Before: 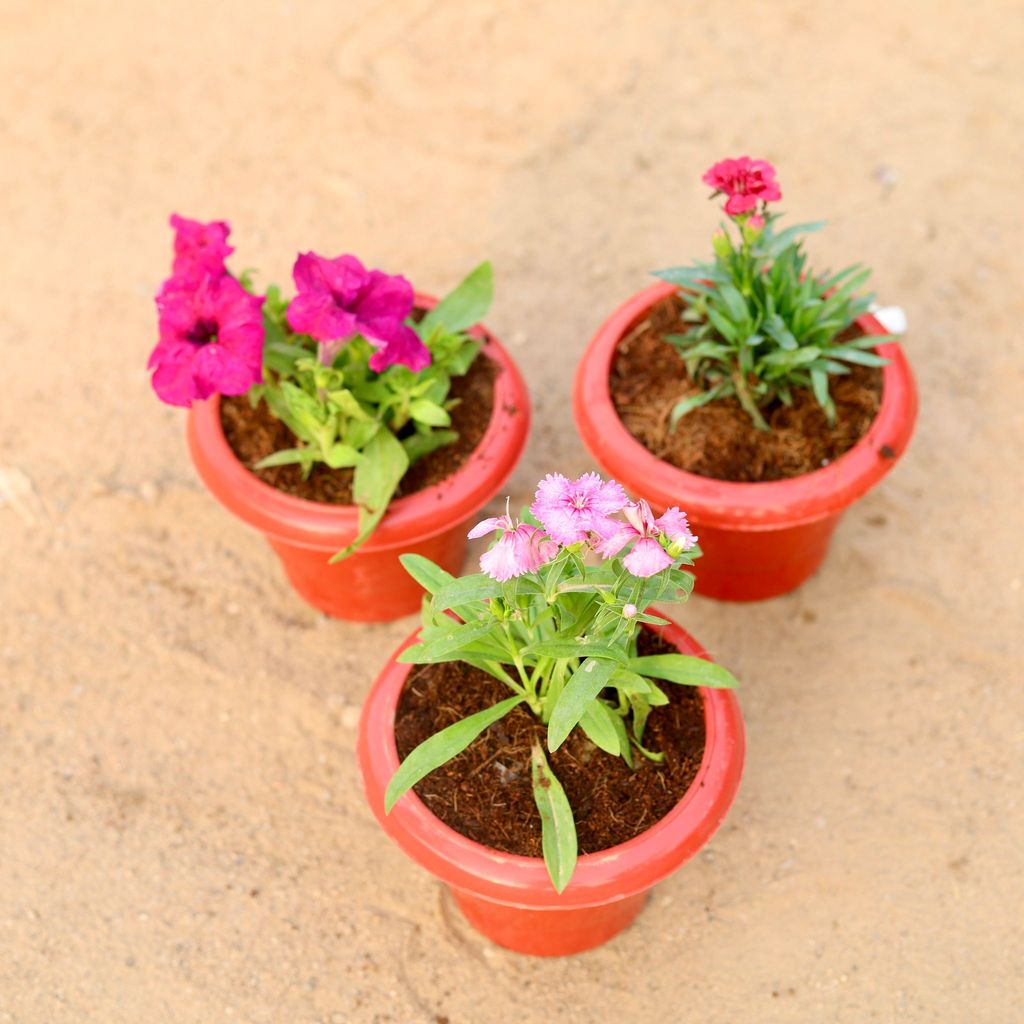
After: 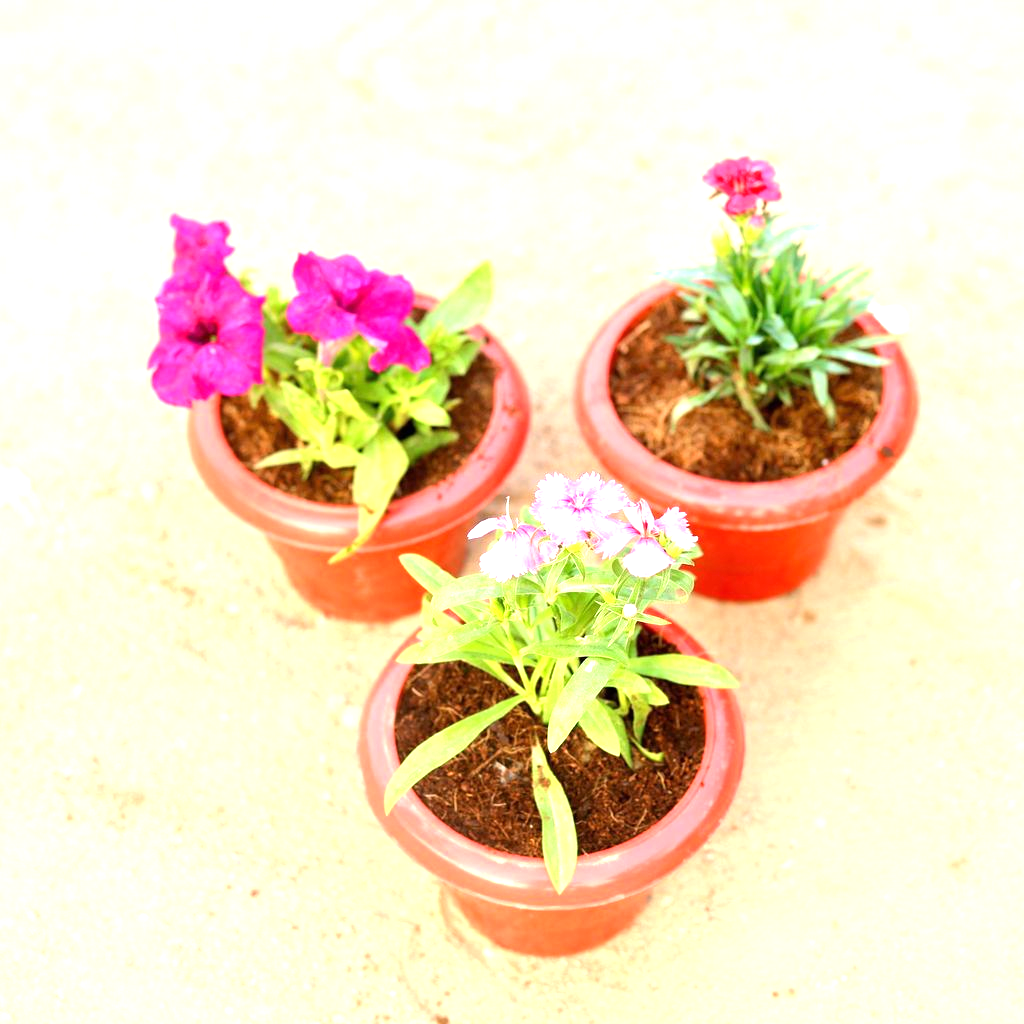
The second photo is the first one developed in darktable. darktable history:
tone equalizer: -8 EV -0.378 EV, -7 EV -0.417 EV, -6 EV -0.353 EV, -5 EV -0.257 EV, -3 EV 0.228 EV, -2 EV 0.339 EV, -1 EV 0.408 EV, +0 EV 0.432 EV
exposure: black level correction 0, exposure 0.702 EV, compensate highlight preservation false
